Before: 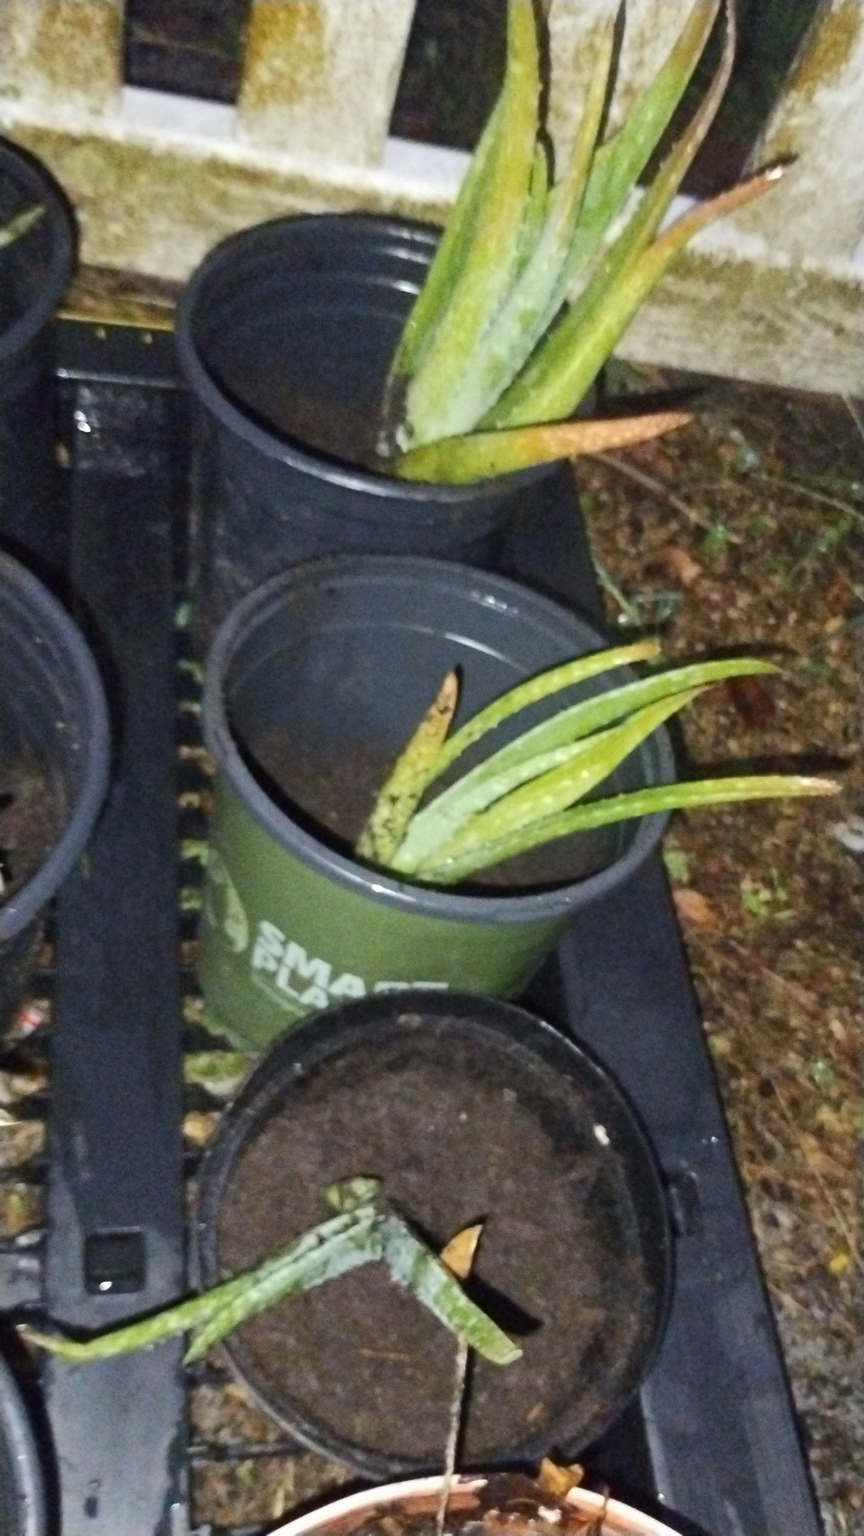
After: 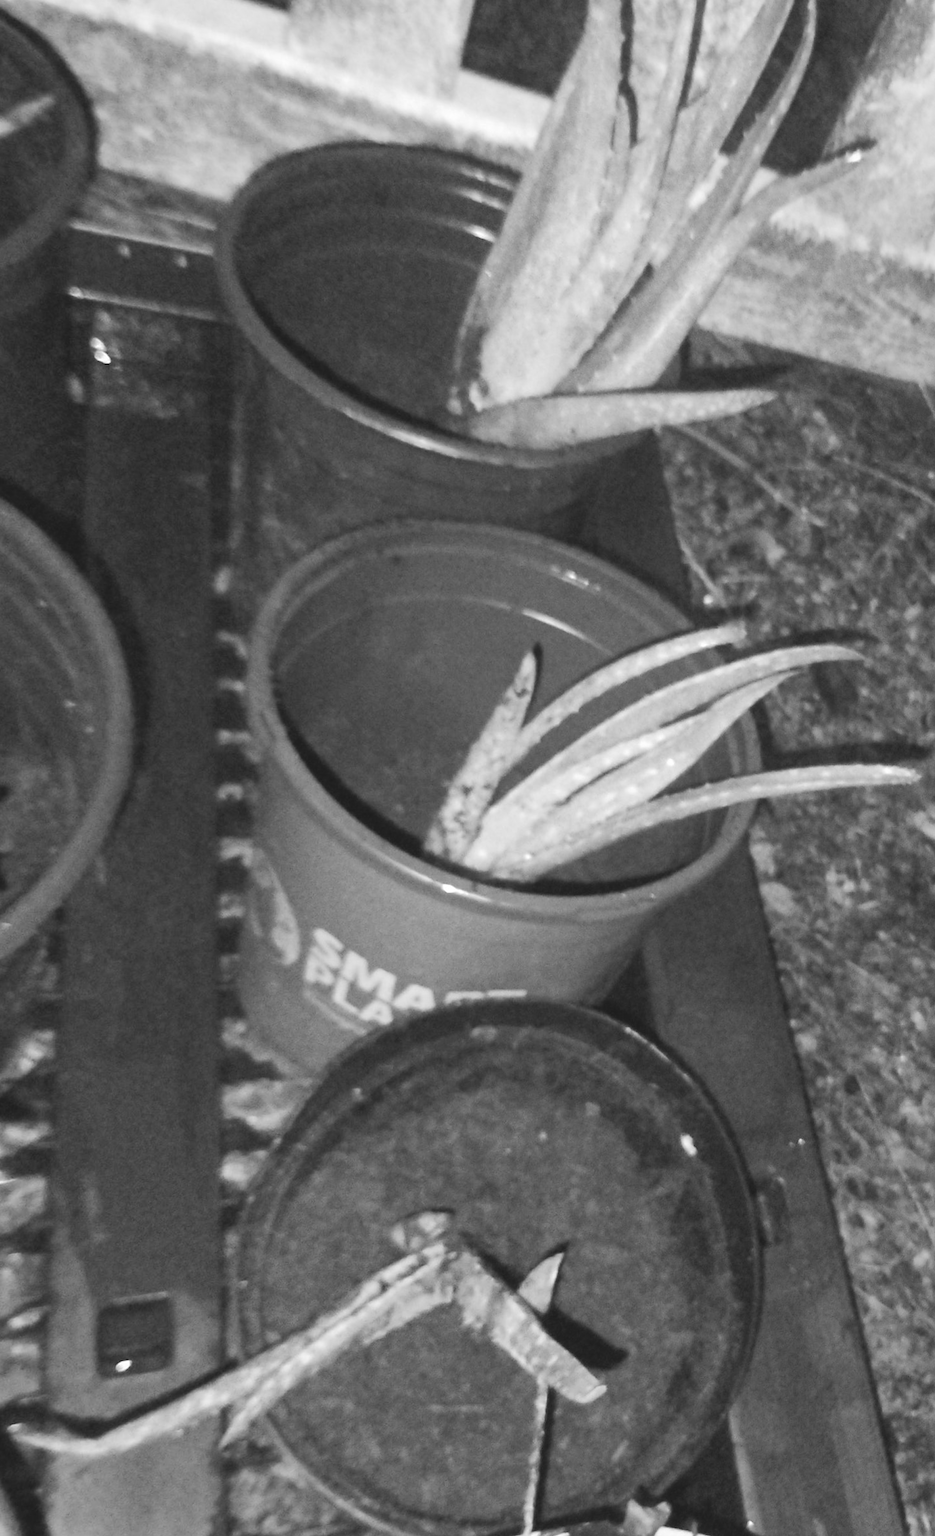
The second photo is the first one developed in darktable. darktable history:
color correction: highlights a* 1.83, highlights b* 34.02, shadows a* -36.68, shadows b* -5.48
contrast brightness saturation: contrast -0.19, saturation 0.19
monochrome: a -92.57, b 58.91
exposure: exposure 0.6 EV, compensate highlight preservation false
rotate and perspective: rotation -0.013°, lens shift (vertical) -0.027, lens shift (horizontal) 0.178, crop left 0.016, crop right 0.989, crop top 0.082, crop bottom 0.918
